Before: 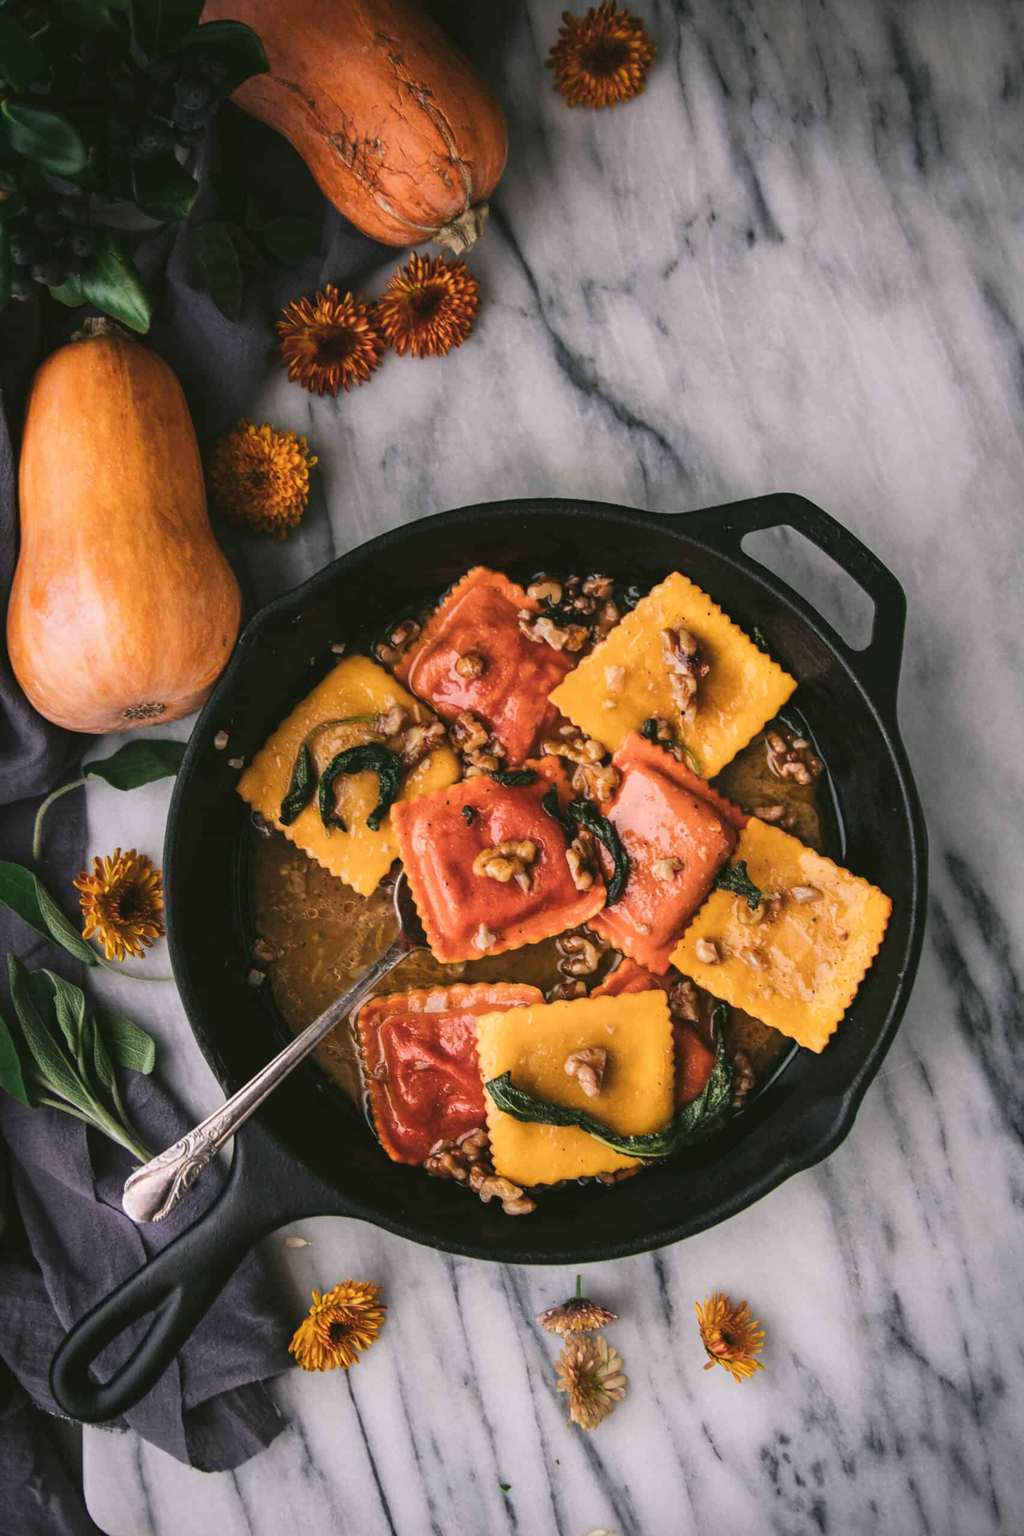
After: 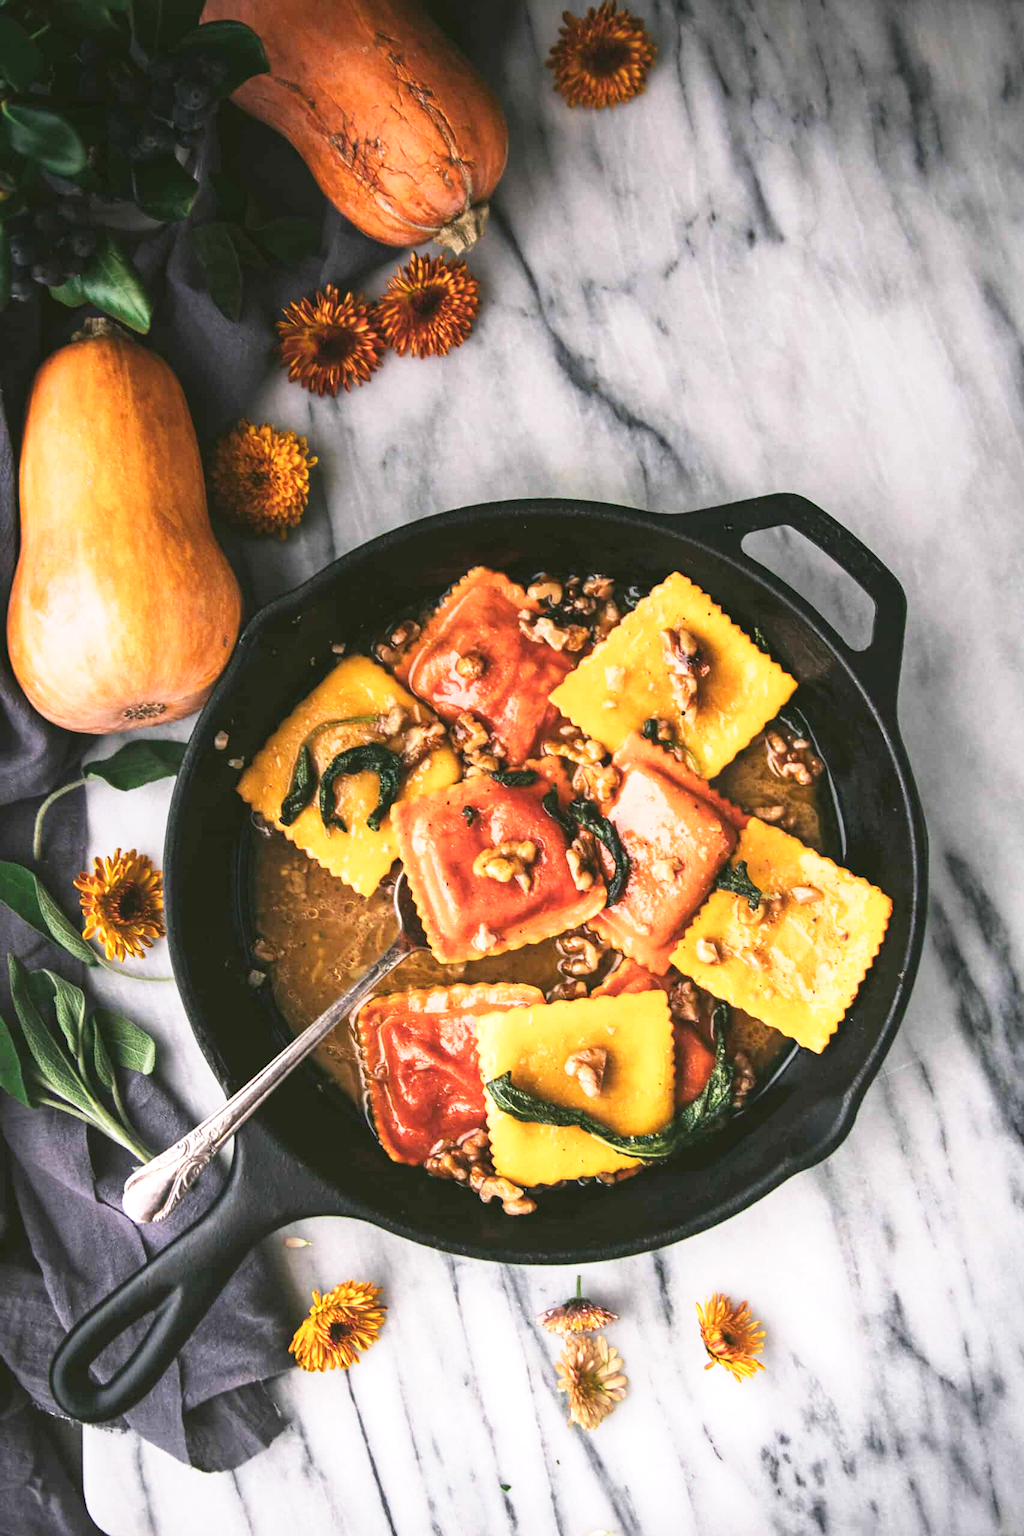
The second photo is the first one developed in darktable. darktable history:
exposure: exposure 0.766 EV, compensate highlight preservation false
graduated density: rotation -0.352°, offset 57.64
base curve: curves: ch0 [(0, 0) (0.579, 0.807) (1, 1)], preserve colors none
